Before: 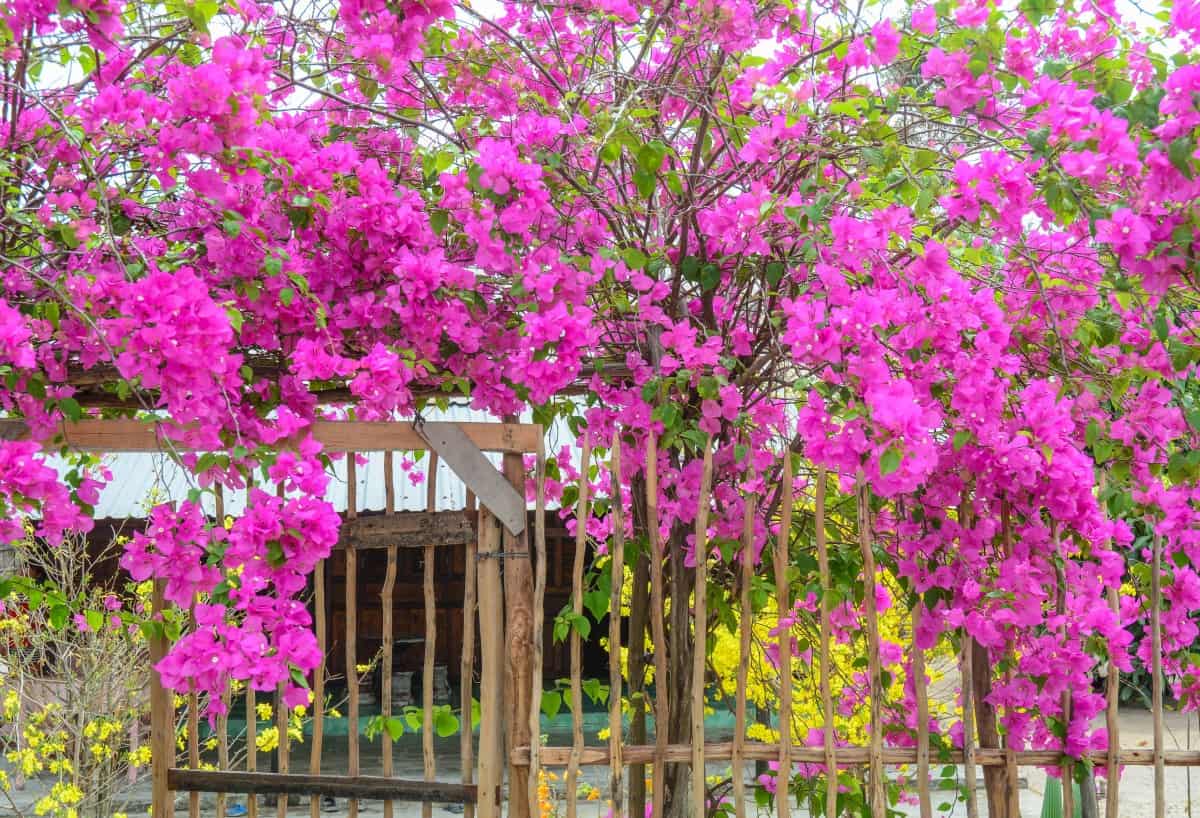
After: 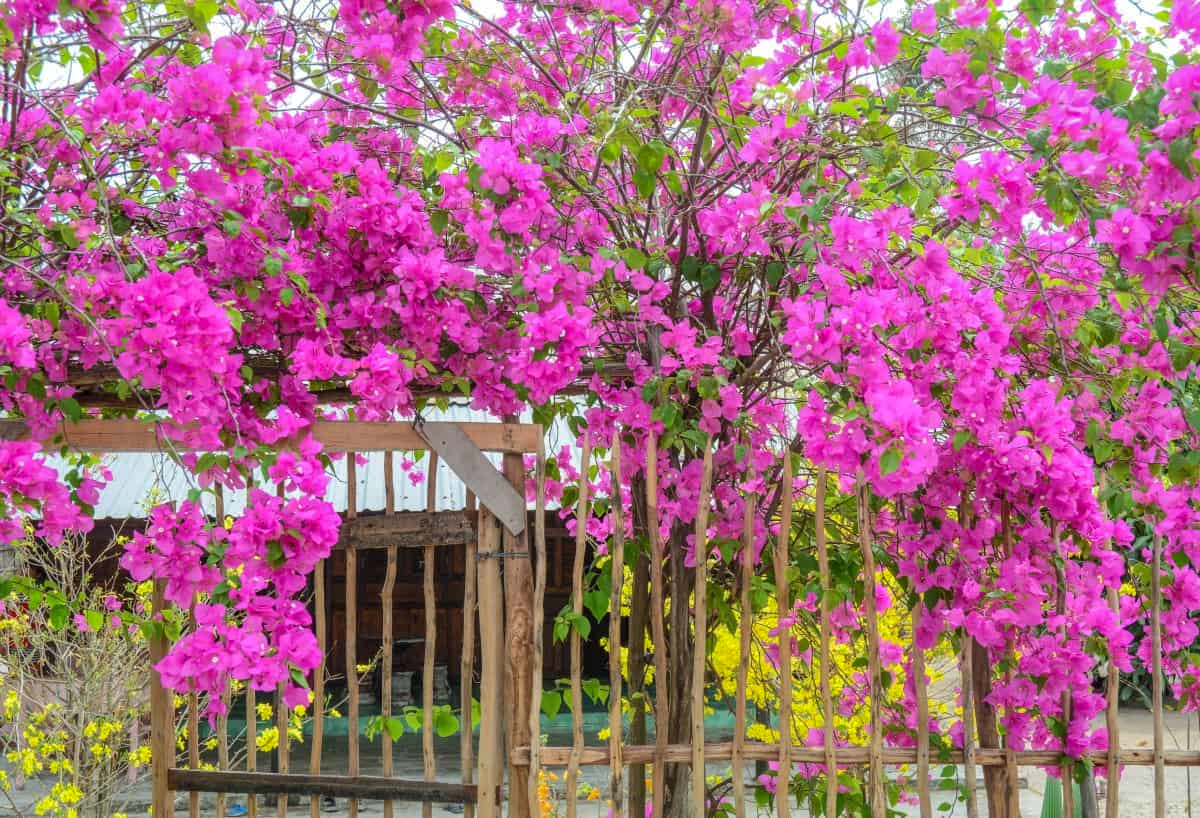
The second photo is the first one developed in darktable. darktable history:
shadows and highlights: shadows 30
local contrast: highlights 100%, shadows 100%, detail 120%, midtone range 0.2
